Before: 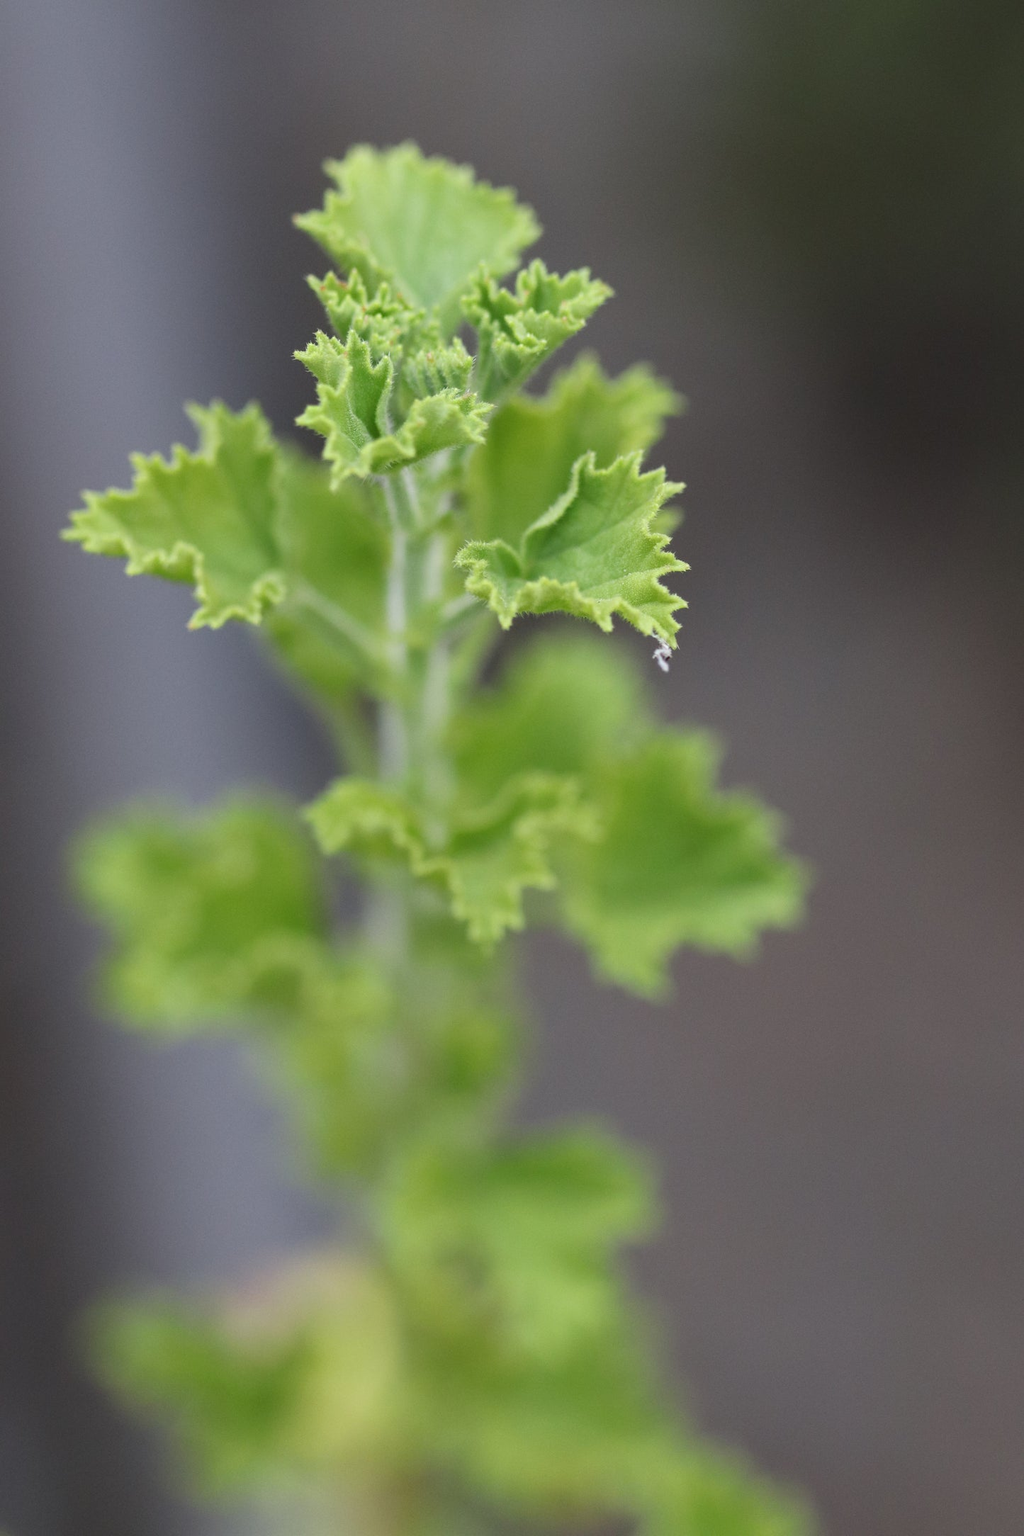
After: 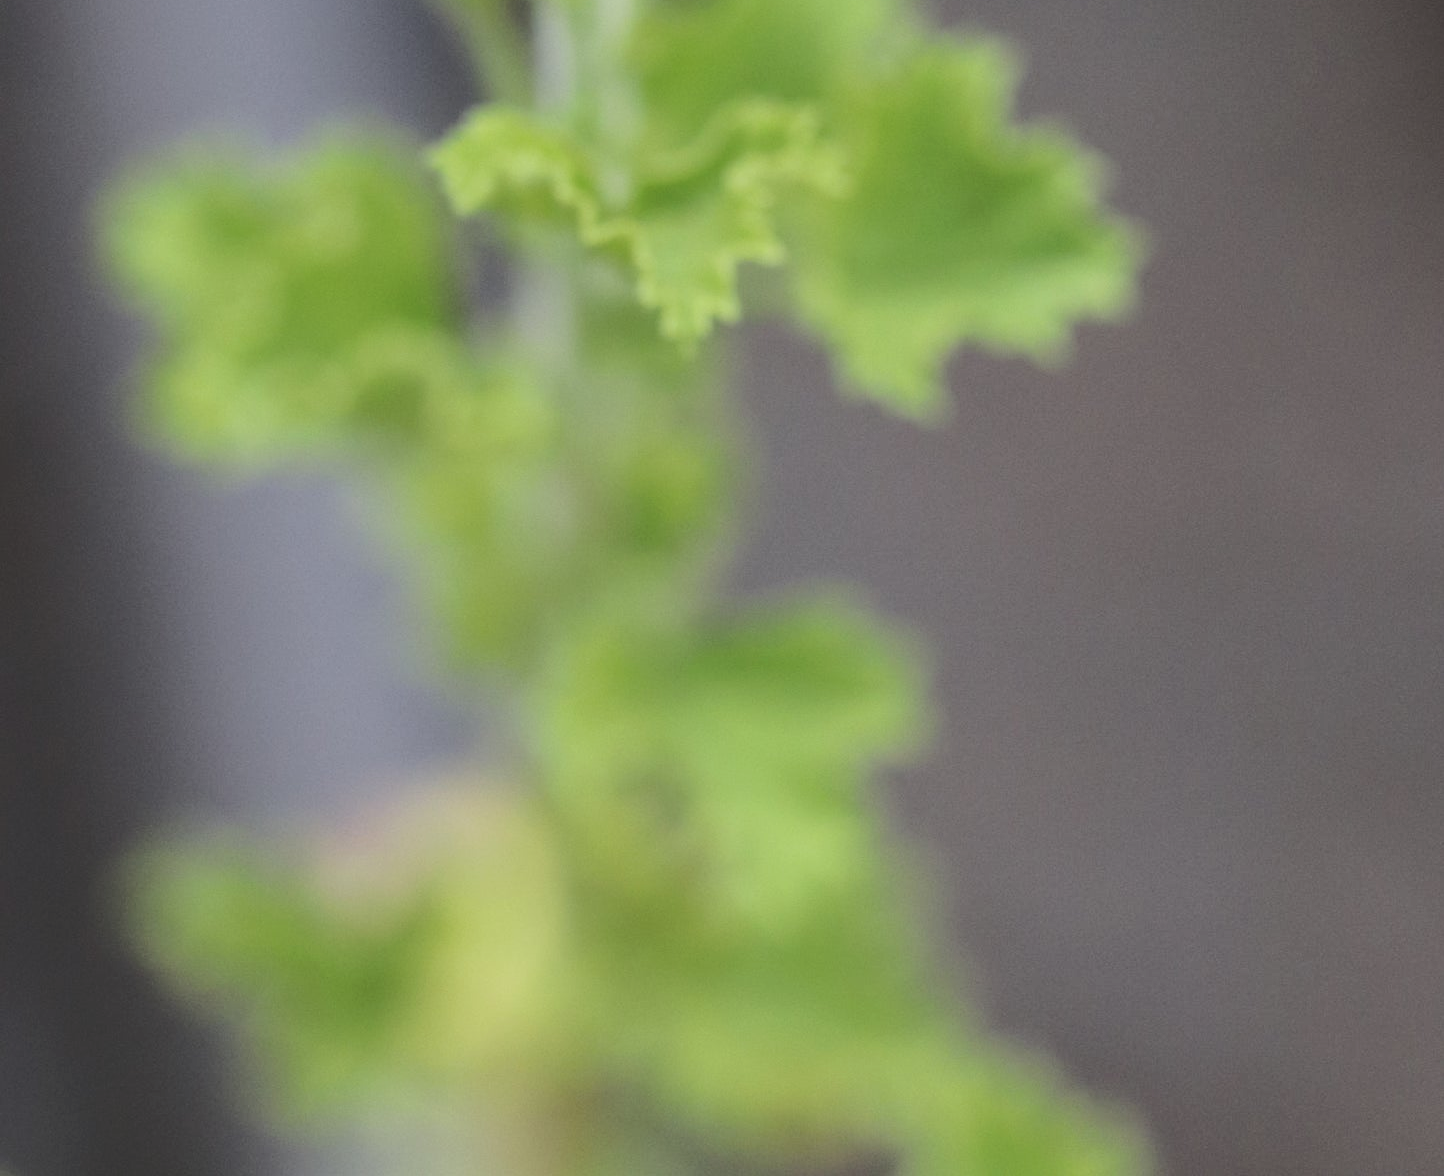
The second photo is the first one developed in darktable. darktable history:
crop and rotate: top 45.753%, right 0.028%
contrast brightness saturation: brightness 0.138
base curve: curves: ch0 [(0, 0) (0.073, 0.04) (0.157, 0.139) (0.492, 0.492) (0.758, 0.758) (1, 1)]
